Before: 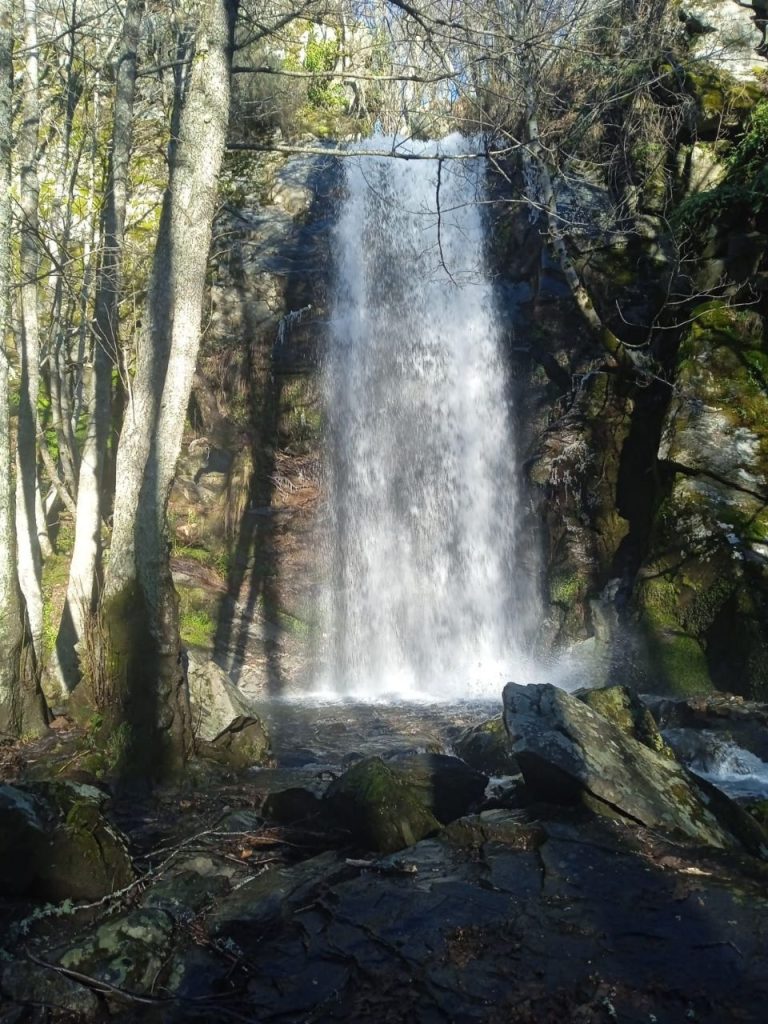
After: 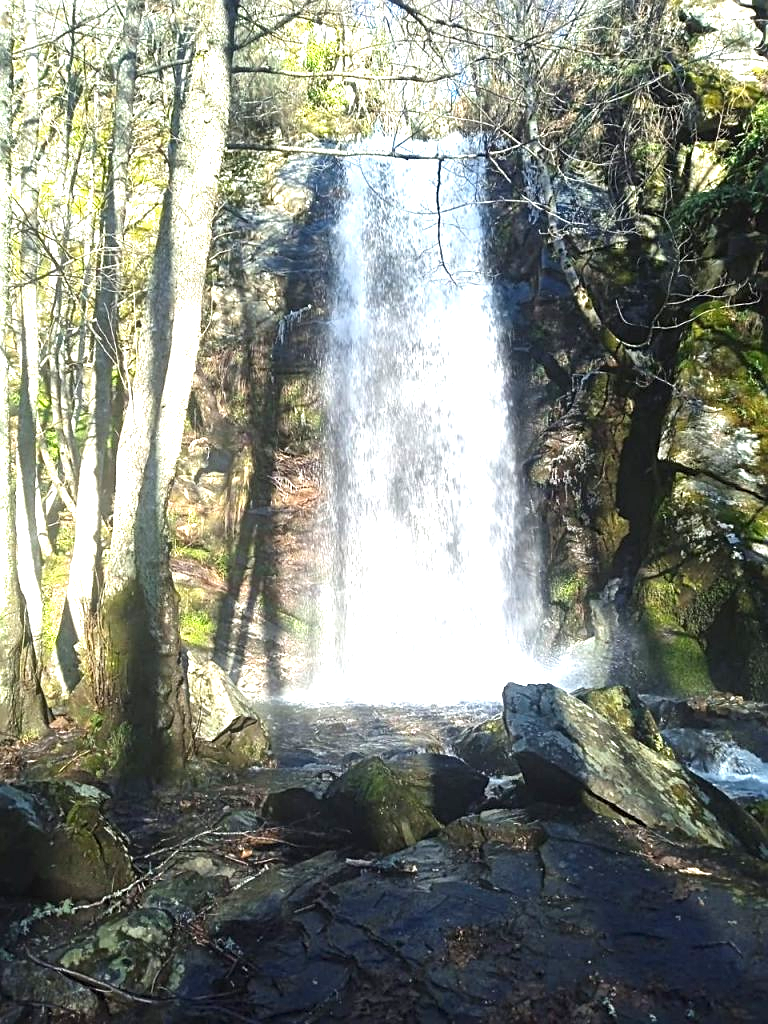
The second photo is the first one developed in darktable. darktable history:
exposure: black level correction 0, exposure 1.284 EV, compensate highlight preservation false
sharpen: on, module defaults
